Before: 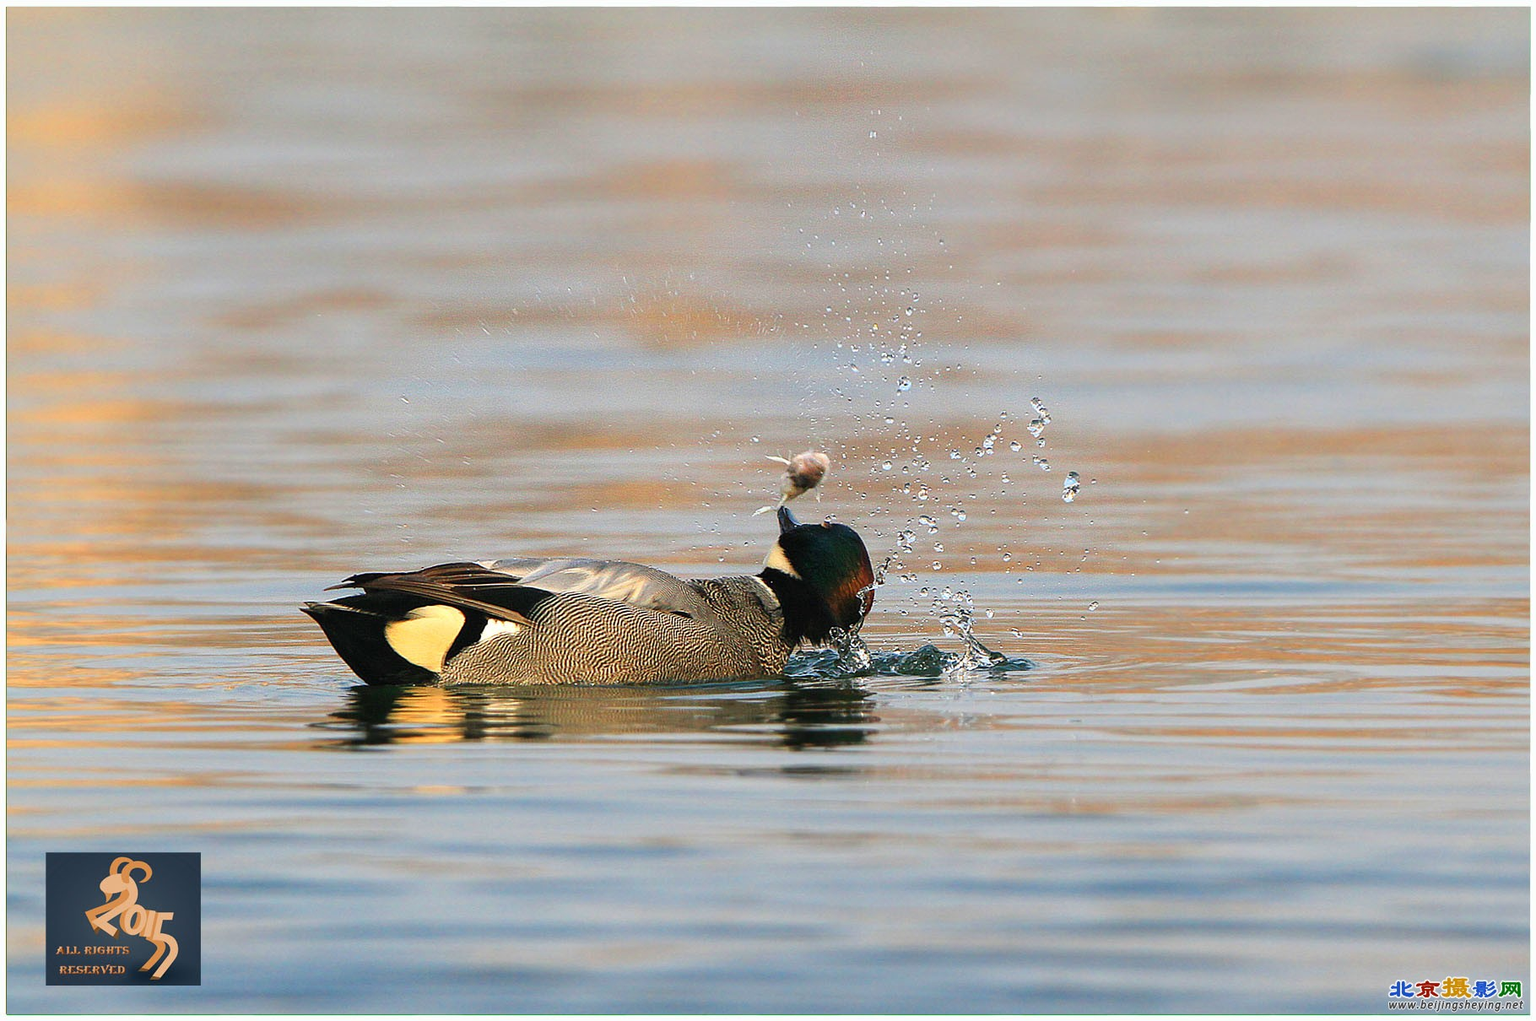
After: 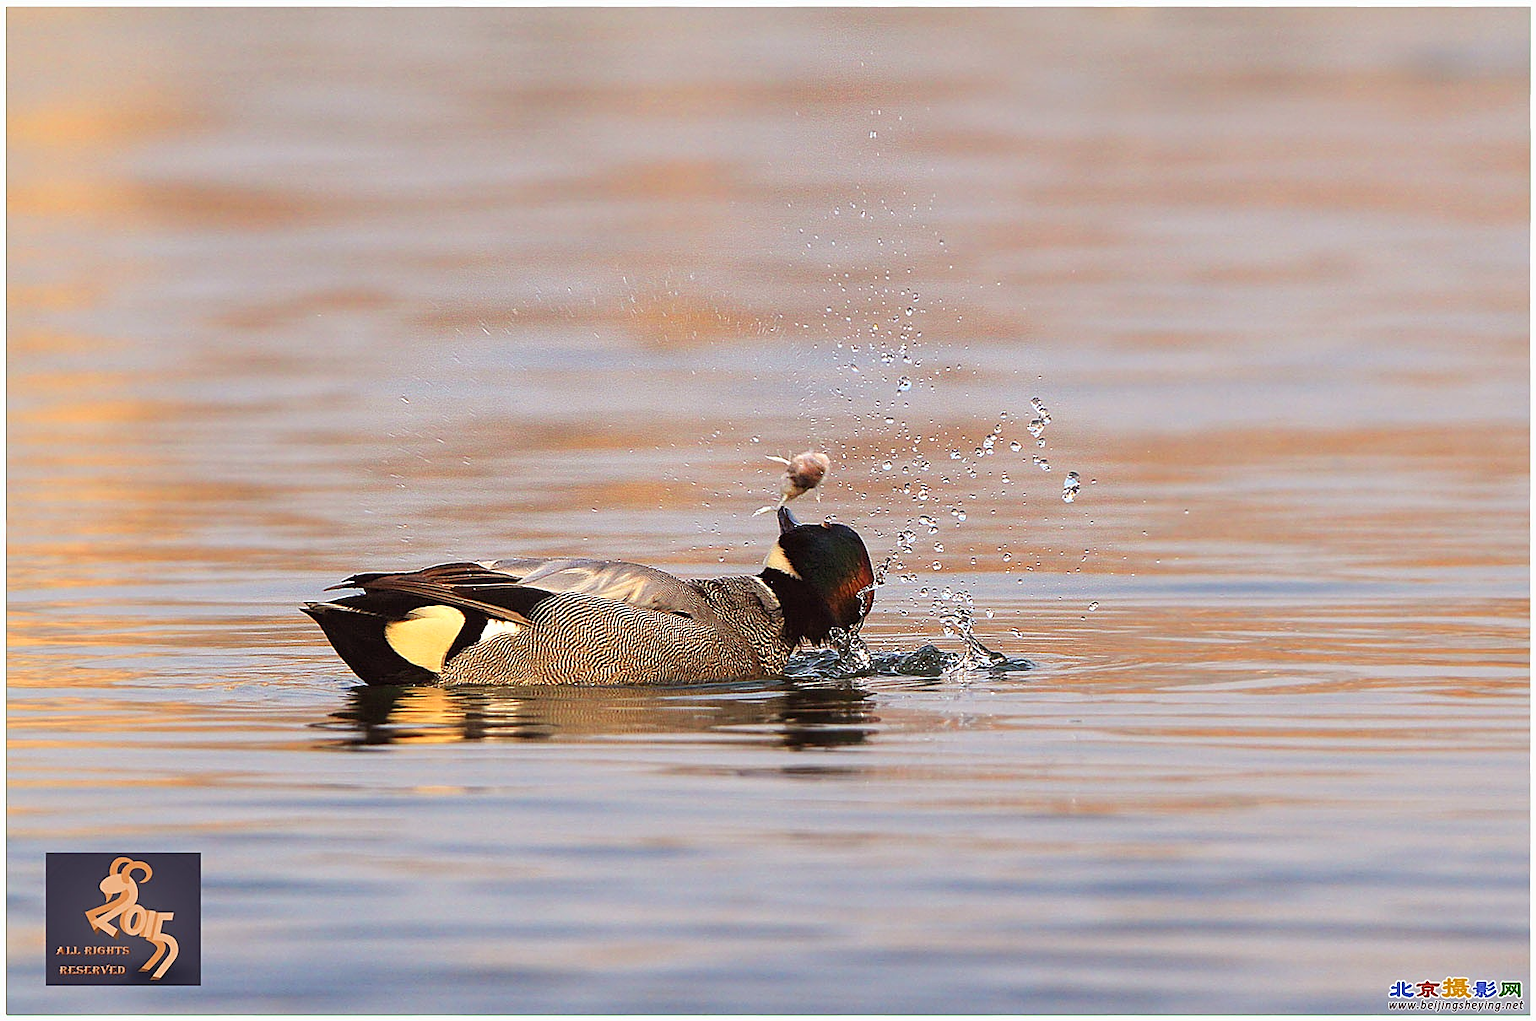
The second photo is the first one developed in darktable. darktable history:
sharpen: on, module defaults
rgb levels: mode RGB, independent channels, levels [[0, 0.474, 1], [0, 0.5, 1], [0, 0.5, 1]]
